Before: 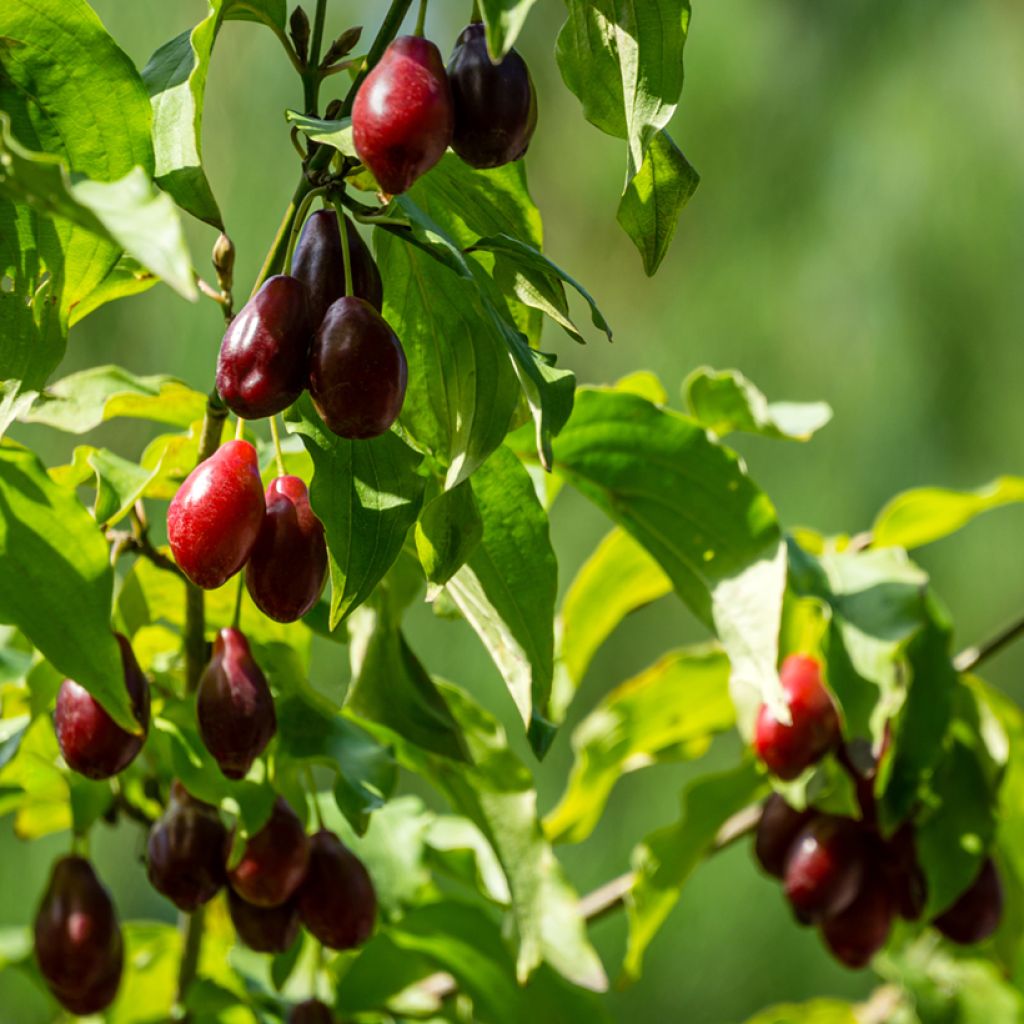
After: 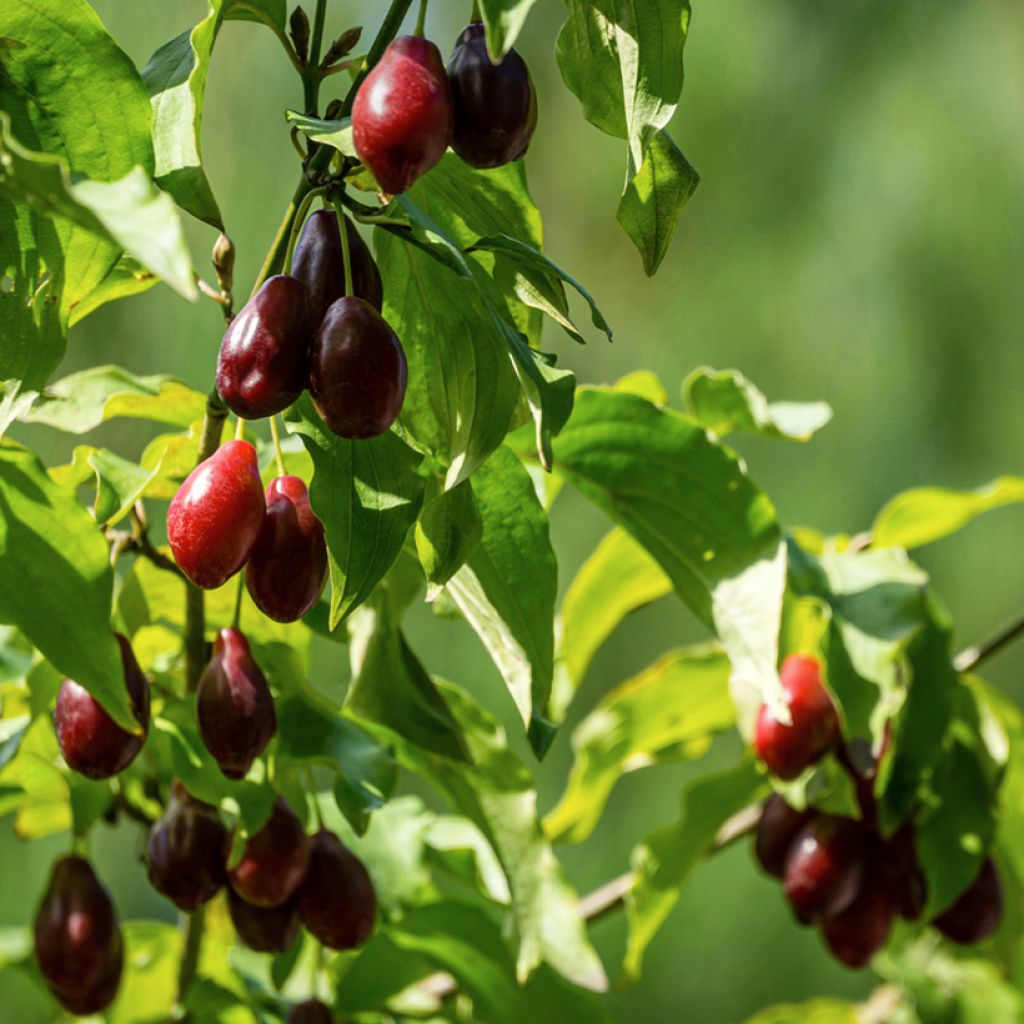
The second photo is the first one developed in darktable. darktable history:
contrast brightness saturation: saturation -0.063
